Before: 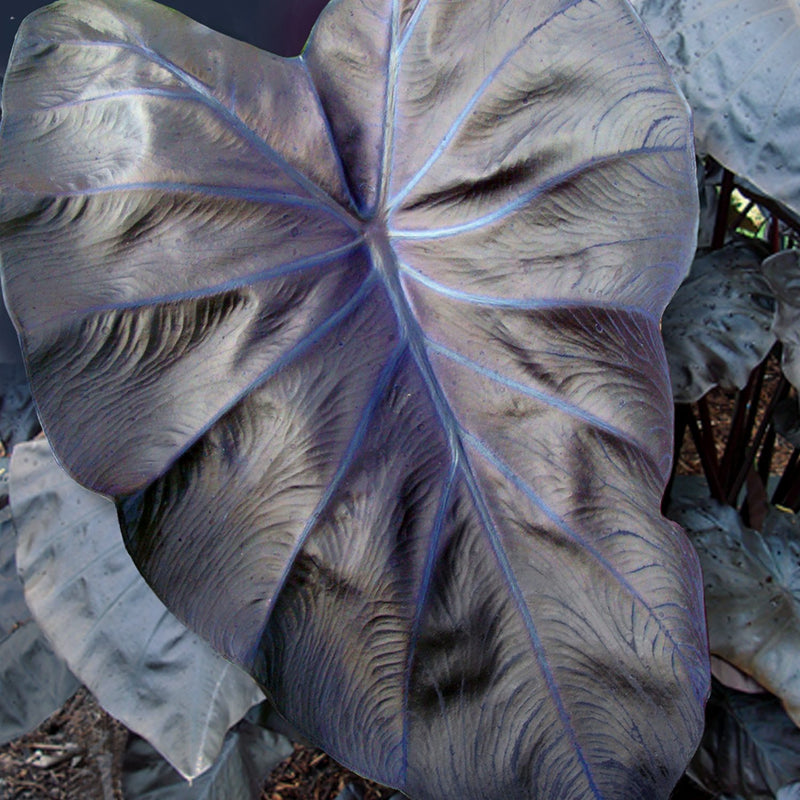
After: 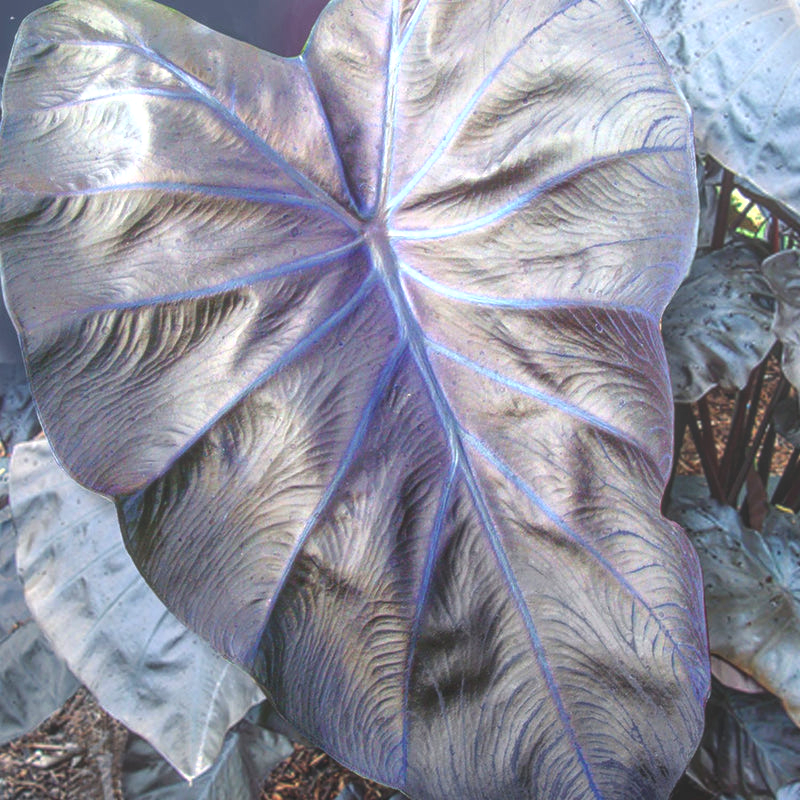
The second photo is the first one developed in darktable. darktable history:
exposure: black level correction -0.005, exposure 1.002 EV, compensate highlight preservation false
local contrast: highlights 73%, shadows 15%, midtone range 0.197
